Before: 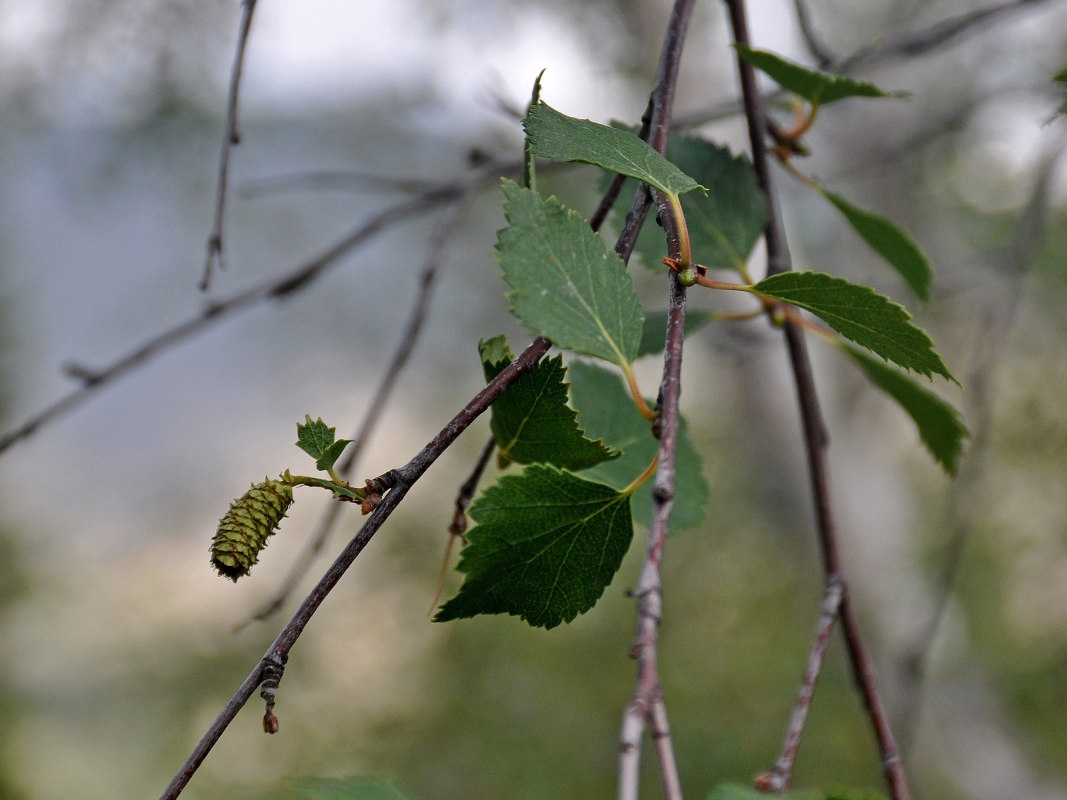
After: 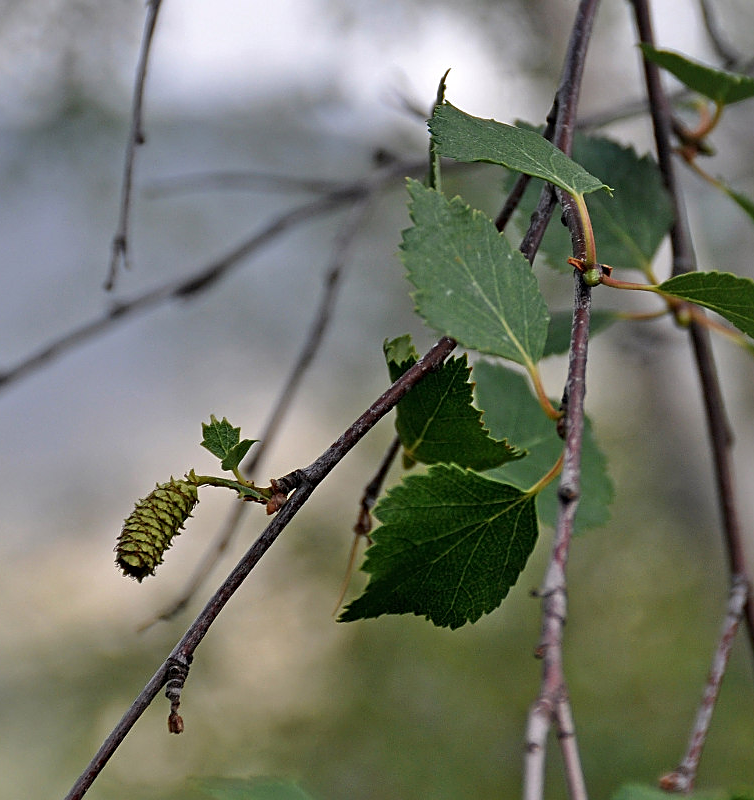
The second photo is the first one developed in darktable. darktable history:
crop and rotate: left 8.937%, right 20.364%
sharpen: on, module defaults
